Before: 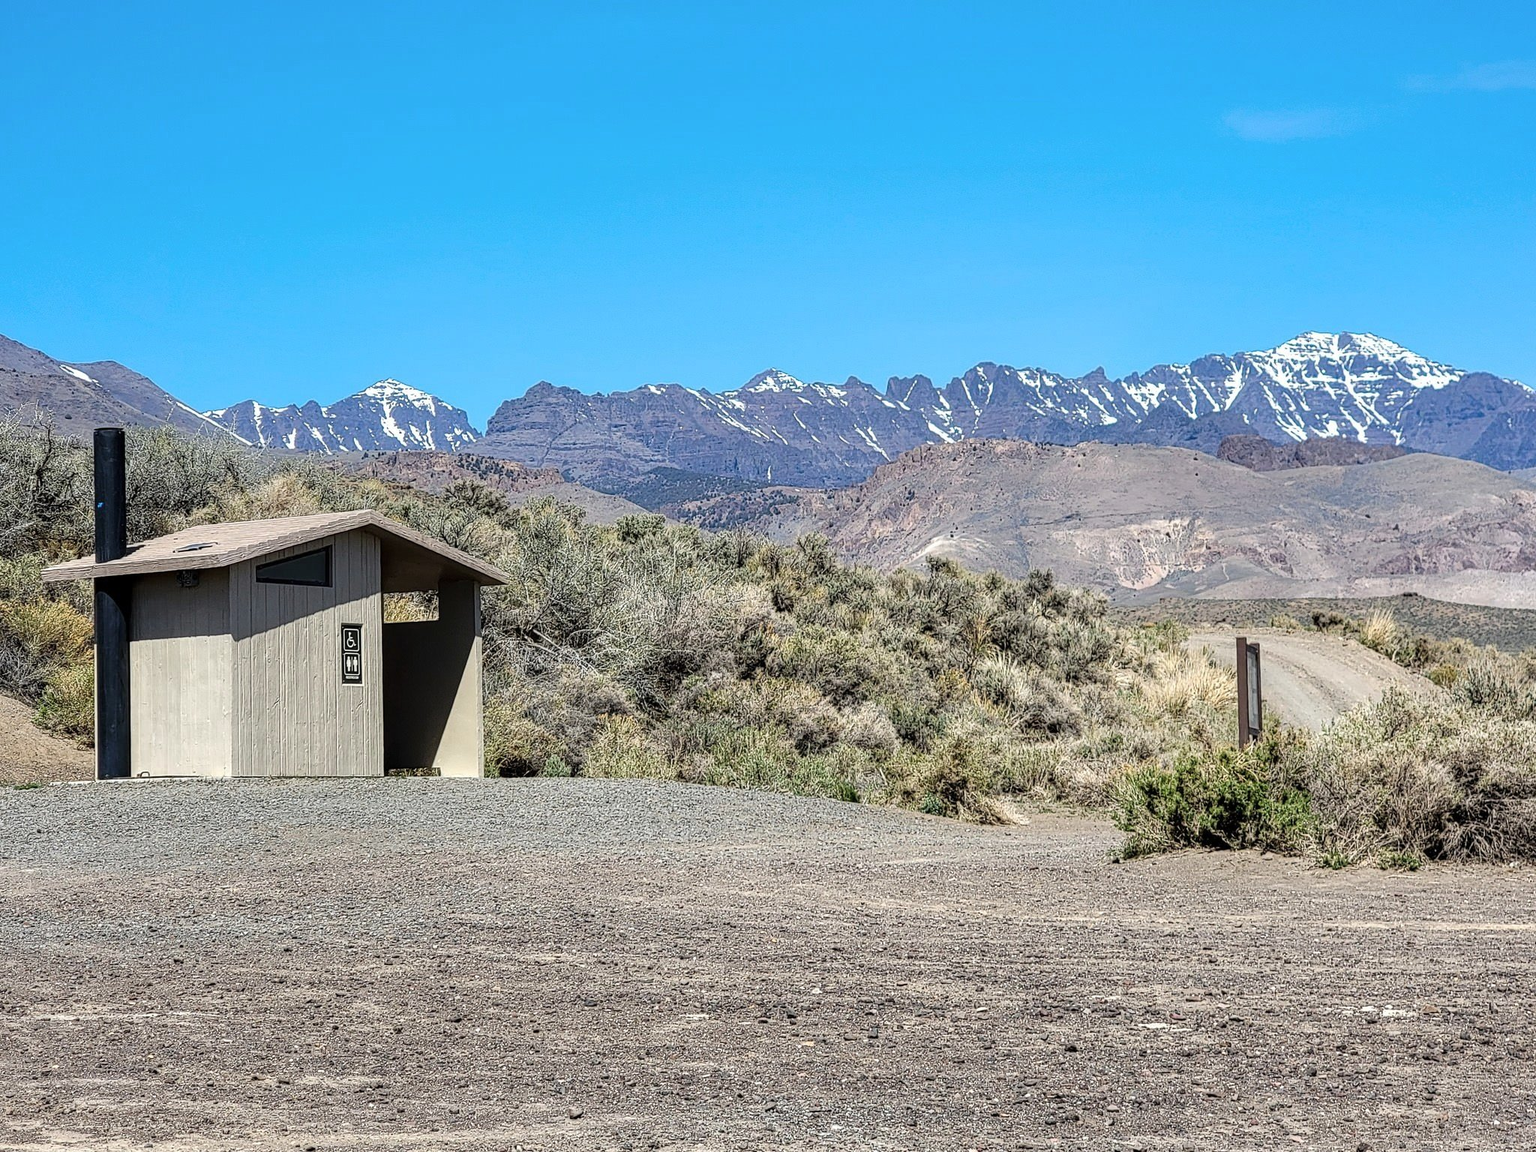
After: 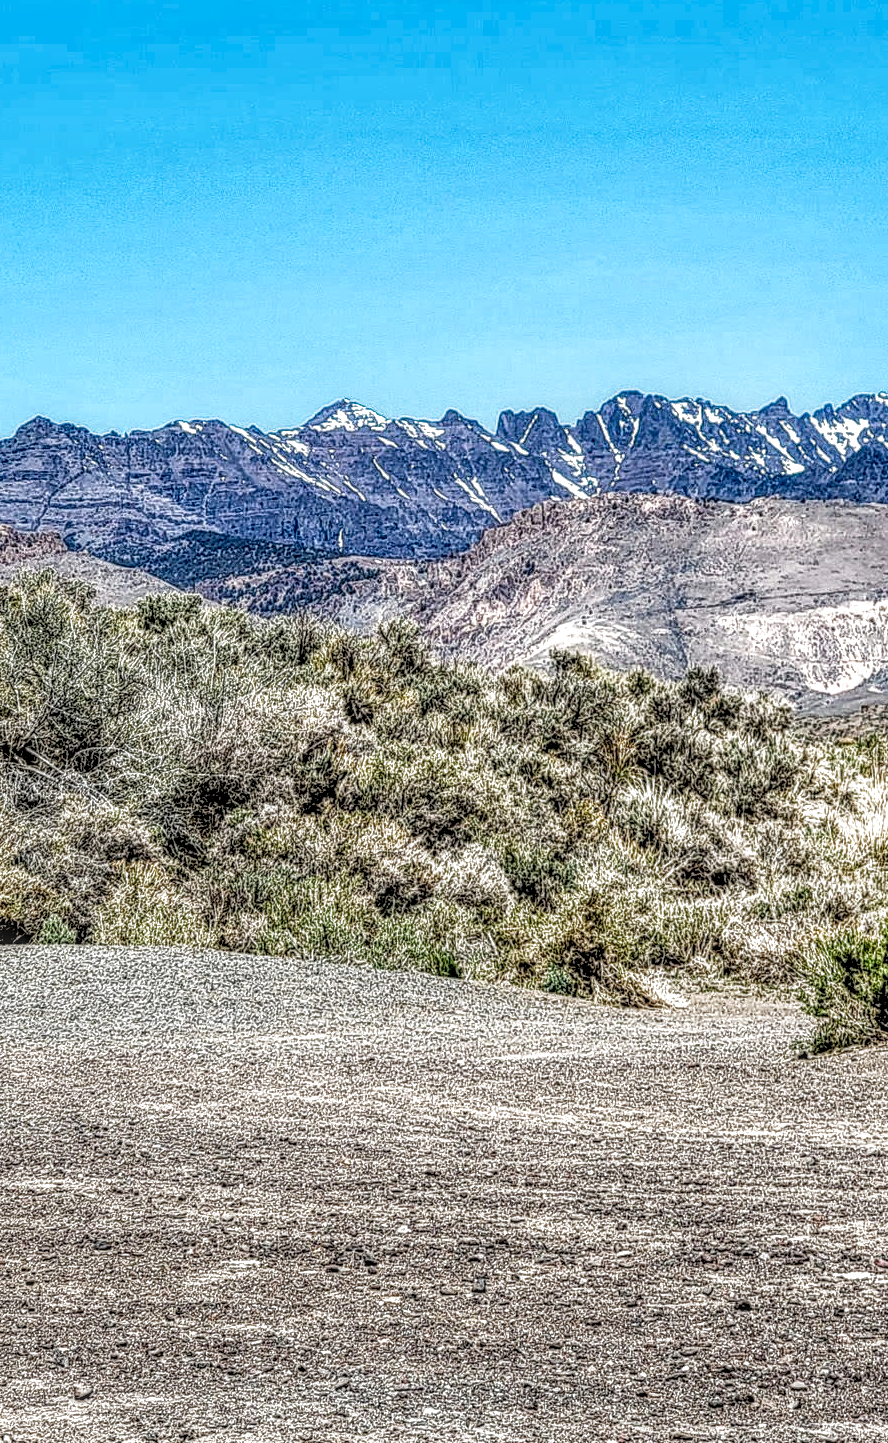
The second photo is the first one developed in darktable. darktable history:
local contrast: highlights 0%, shadows 0%, detail 300%, midtone range 0.3
crop: left 33.452%, top 6.025%, right 23.155%
filmic rgb: black relative exposure -8.2 EV, white relative exposure 2.2 EV, threshold 3 EV, hardness 7.11, latitude 75%, contrast 1.325, highlights saturation mix -2%, shadows ↔ highlights balance 30%, preserve chrominance no, color science v5 (2021), contrast in shadows safe, contrast in highlights safe, enable highlight reconstruction true
